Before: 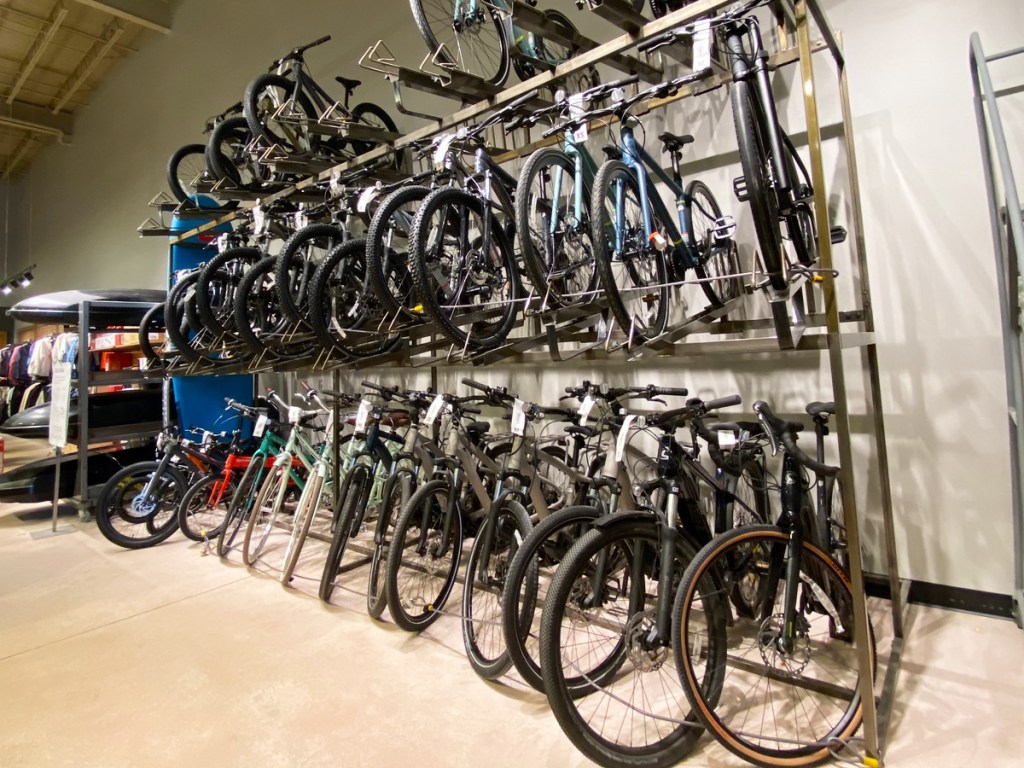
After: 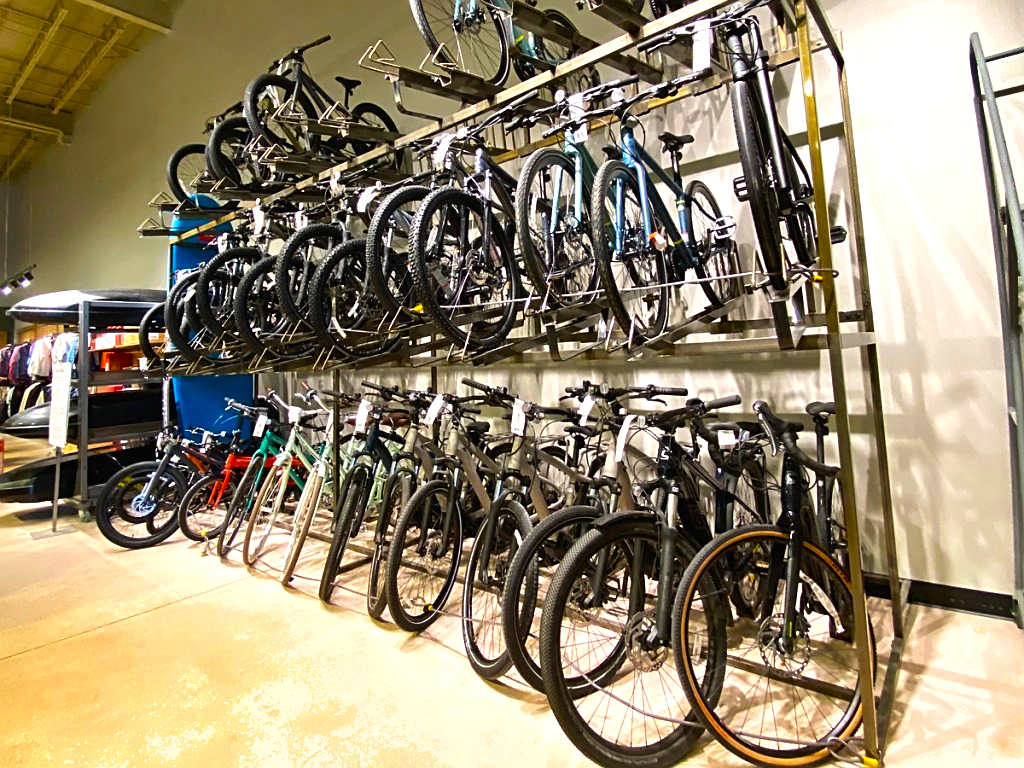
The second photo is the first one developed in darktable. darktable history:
sharpen: on, module defaults
local contrast: mode bilateral grid, contrast 16, coarseness 36, detail 104%, midtone range 0.2
shadows and highlights: soften with gaussian
exposure: exposure 0.242 EV, compensate exposure bias true, compensate highlight preservation false
color balance rgb: global offset › luminance 0.234%, global offset › hue 169.59°, perceptual saturation grading › global saturation 30.244%, global vibrance 30.124%, contrast 9.779%
tone equalizer: edges refinement/feathering 500, mask exposure compensation -1.57 EV, preserve details no
